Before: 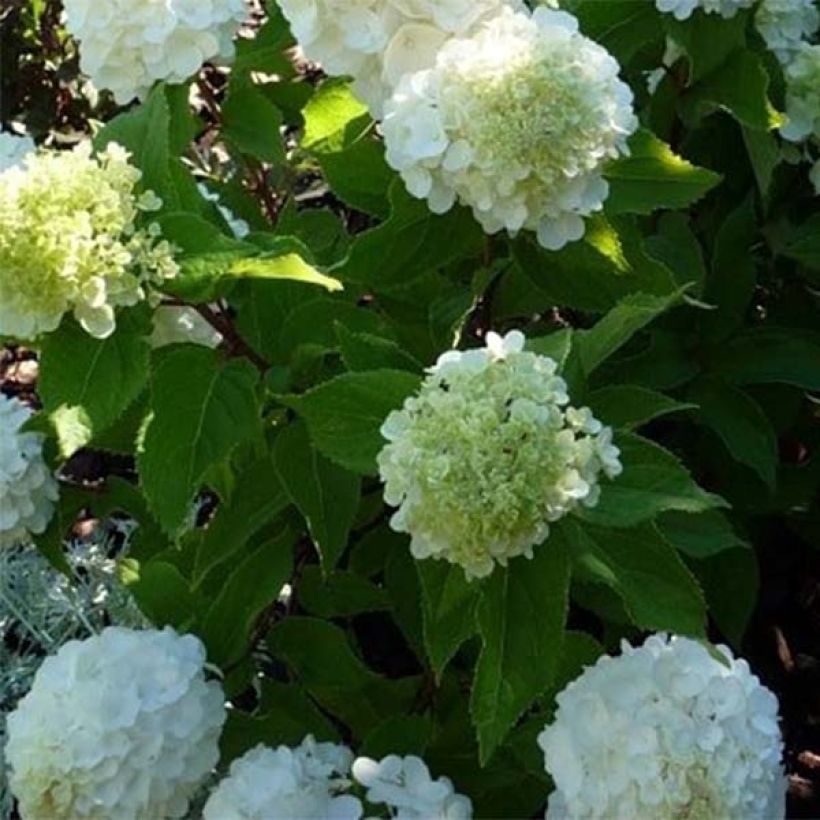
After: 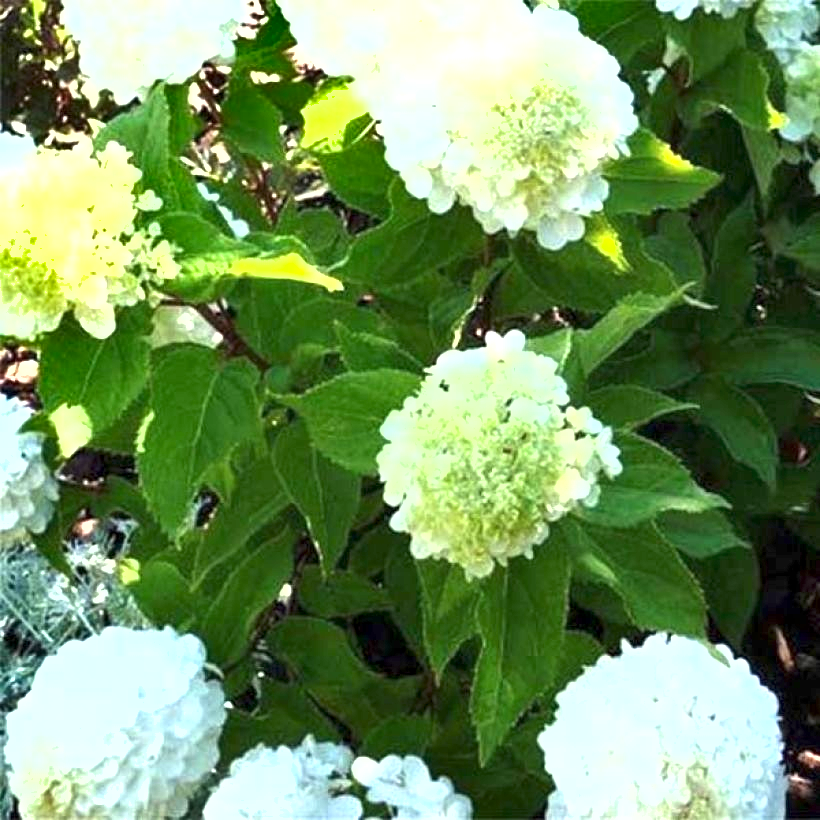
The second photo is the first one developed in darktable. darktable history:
shadows and highlights: soften with gaussian
exposure: black level correction 0, exposure 1.744 EV, compensate highlight preservation false
local contrast: highlights 106%, shadows 101%, detail 119%, midtone range 0.2
color correction: highlights b* -0.05, saturation 0.992
